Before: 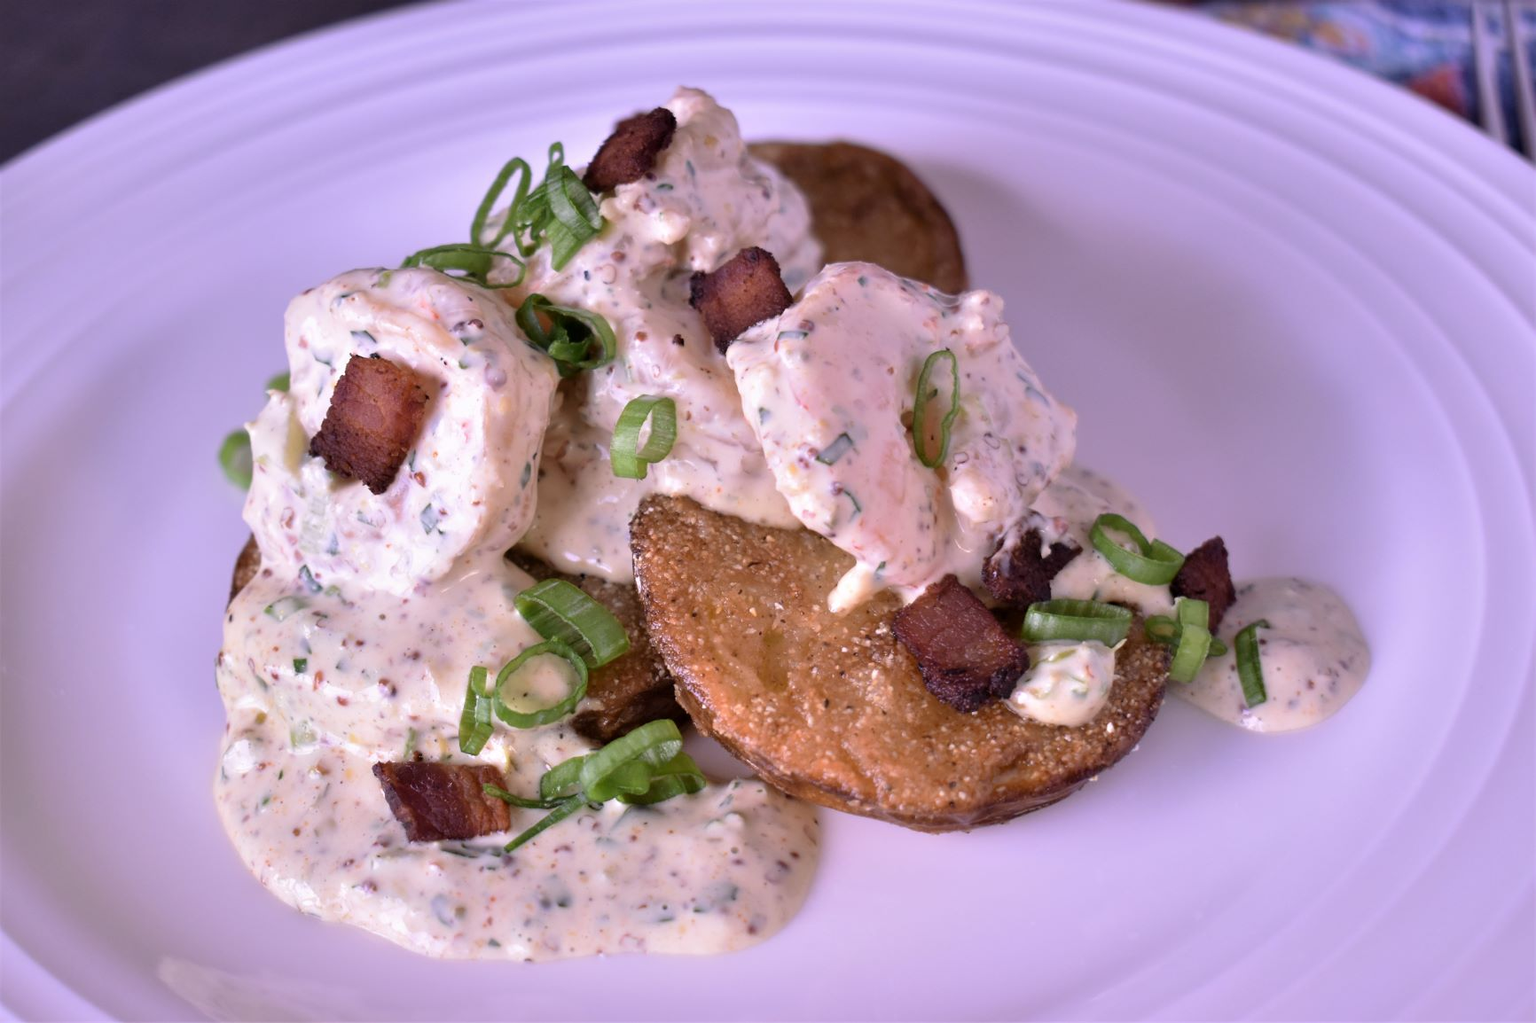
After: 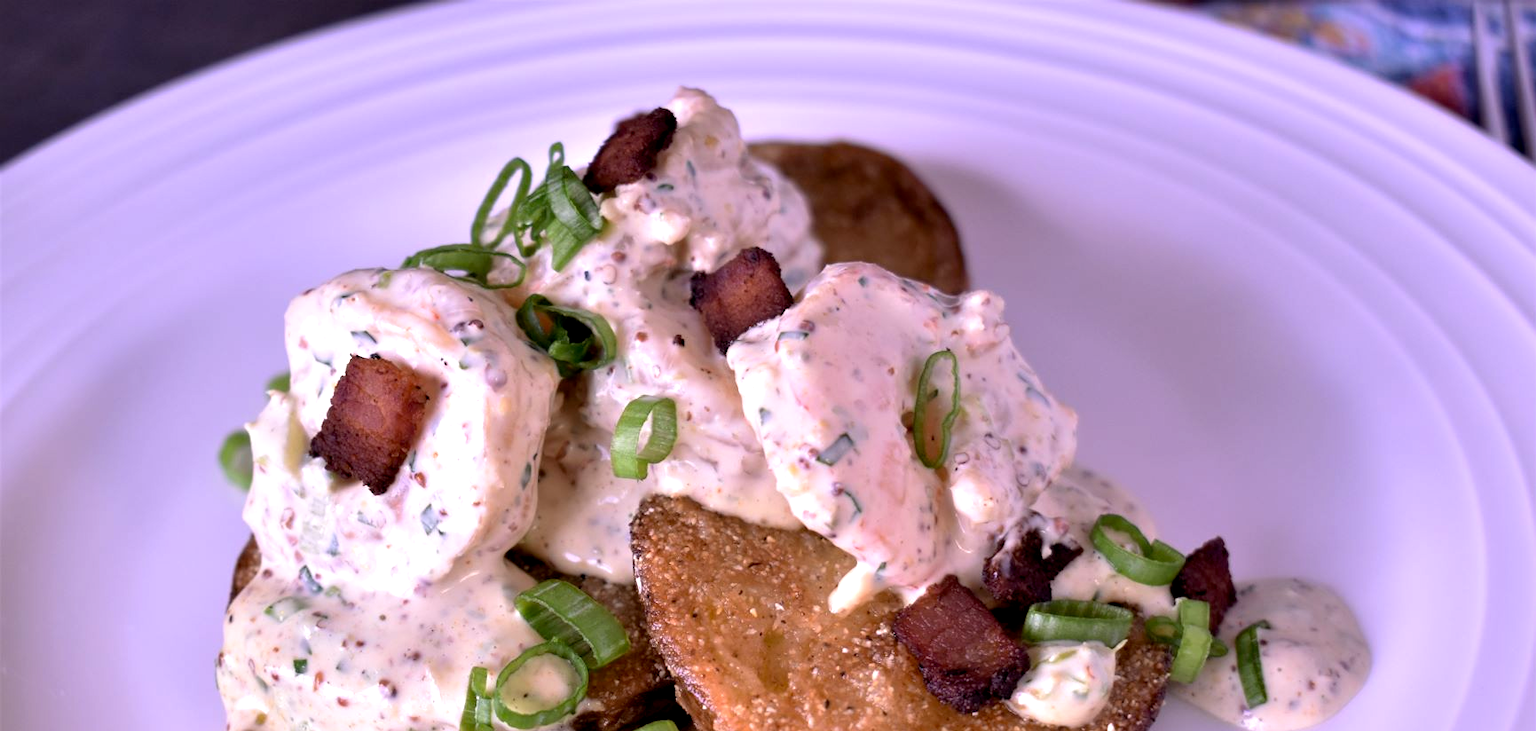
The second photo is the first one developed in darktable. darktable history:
color balance: contrast 10%
exposure: black level correction 0.007, exposure 0.093 EV, compensate highlight preservation false
crop: bottom 28.576%
